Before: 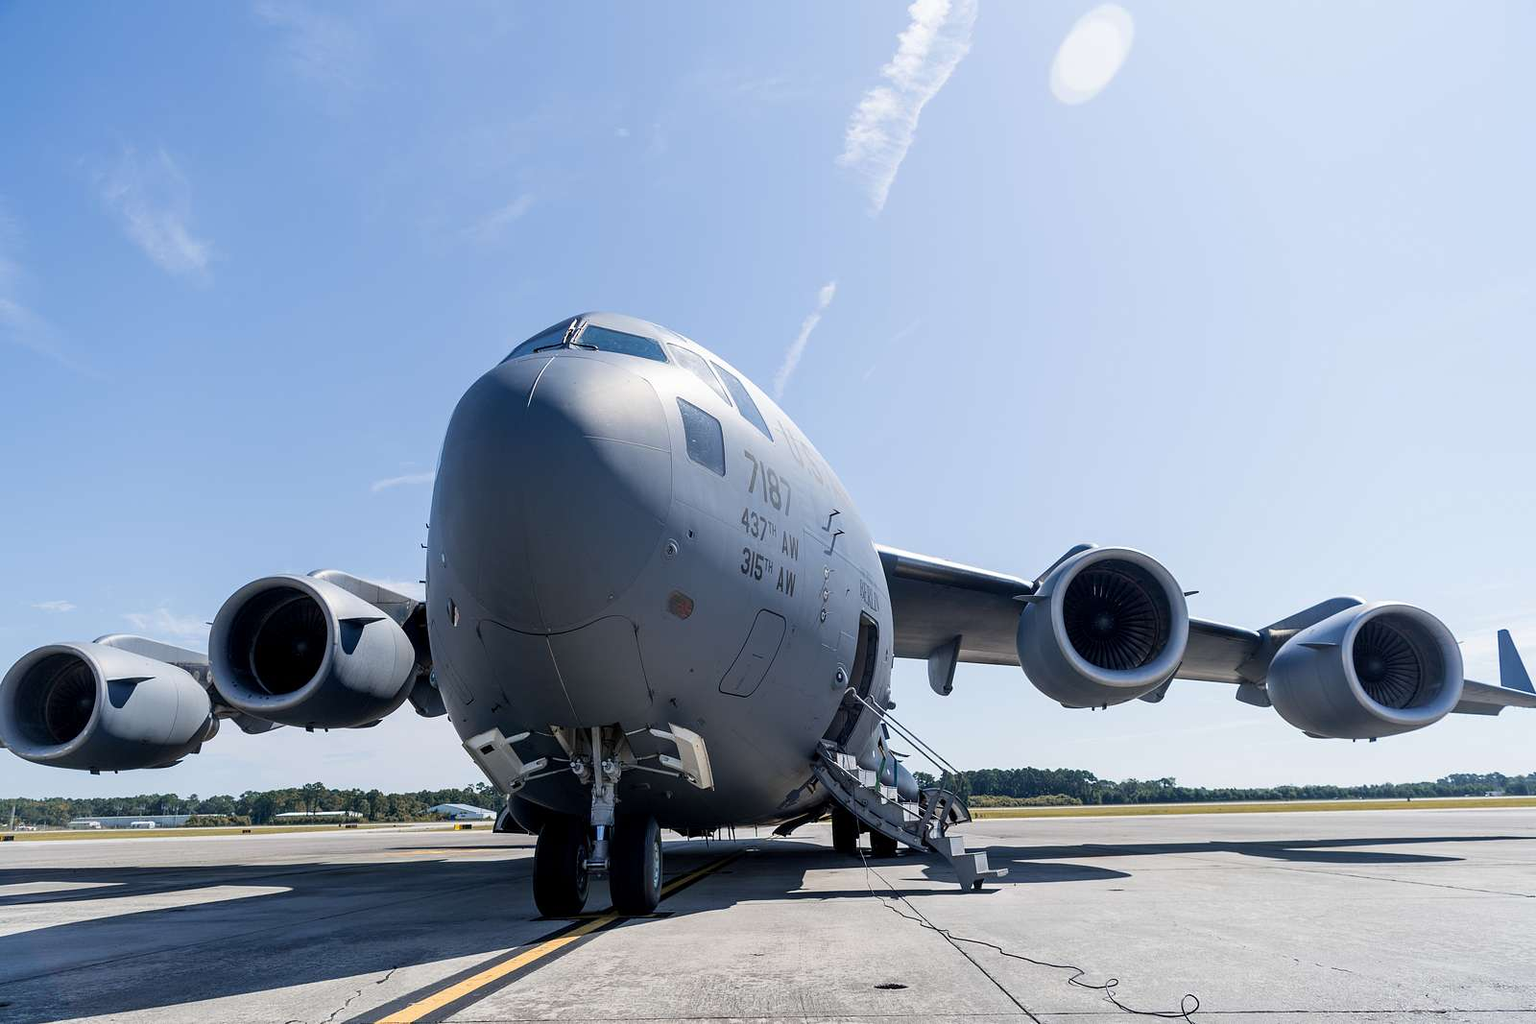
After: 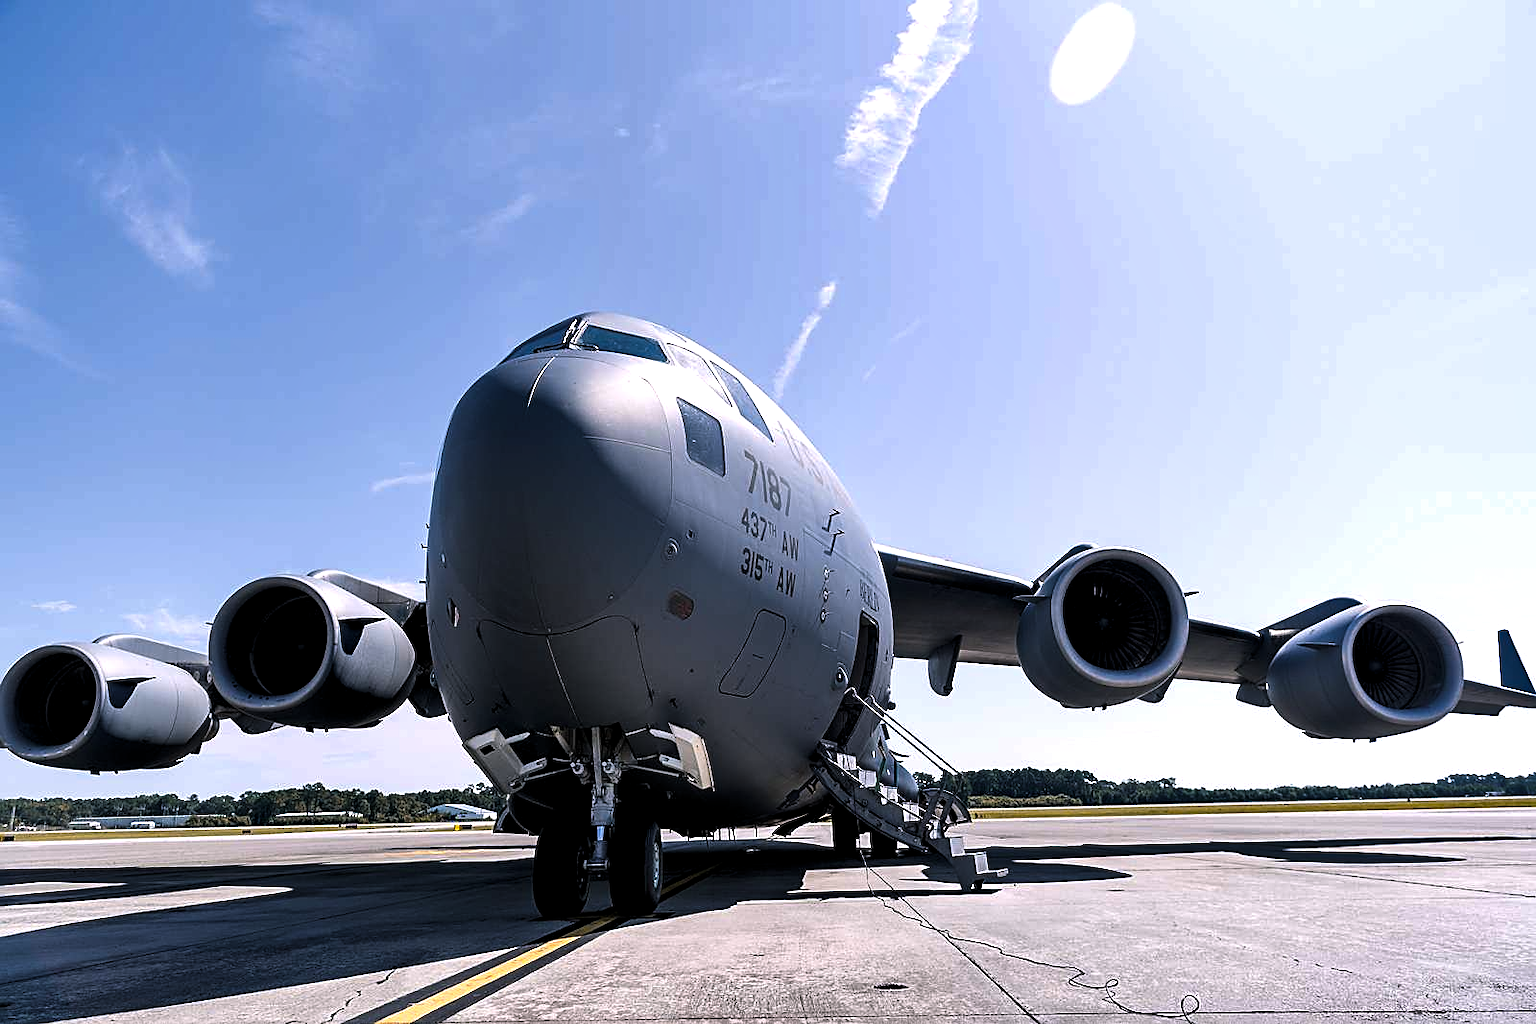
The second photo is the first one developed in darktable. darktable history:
sharpen: on, module defaults
shadows and highlights: soften with gaussian
color balance rgb: highlights gain › chroma 1.469%, highlights gain › hue 306.53°, perceptual saturation grading › global saturation 30.595%, contrast 15.01%
levels: levels [0.029, 0.545, 0.971]
